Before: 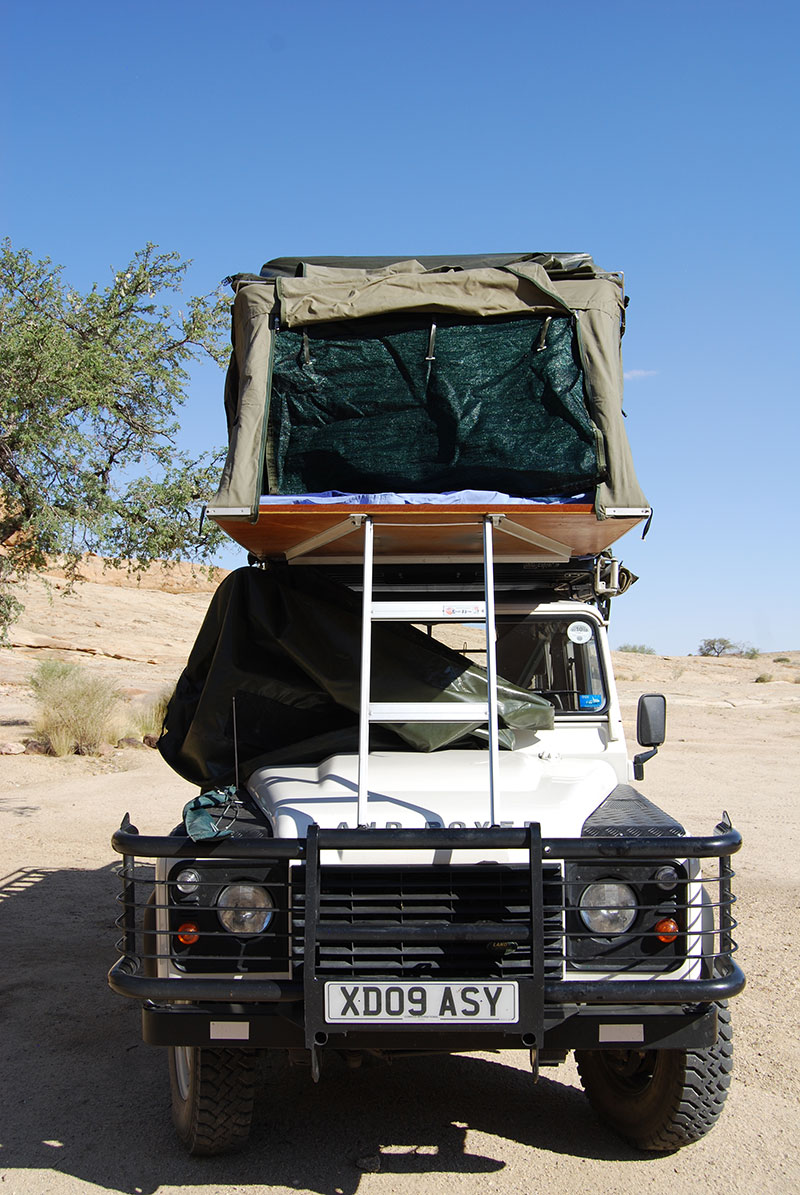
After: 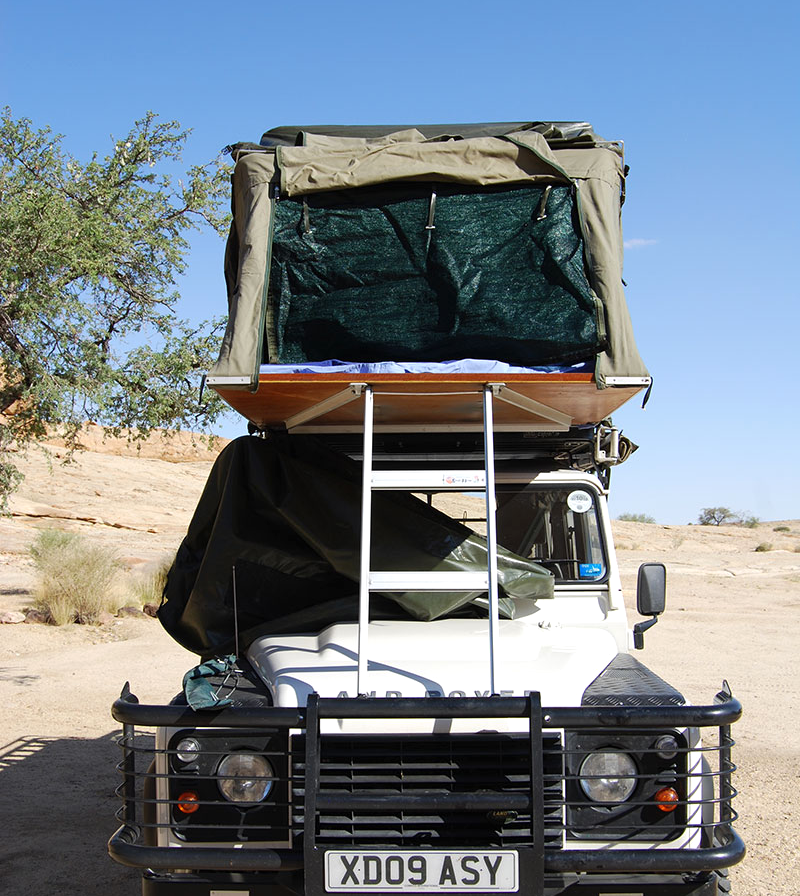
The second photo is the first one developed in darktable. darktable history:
exposure: exposure 0.13 EV, compensate highlight preservation false
crop: top 11.04%, bottom 13.916%
